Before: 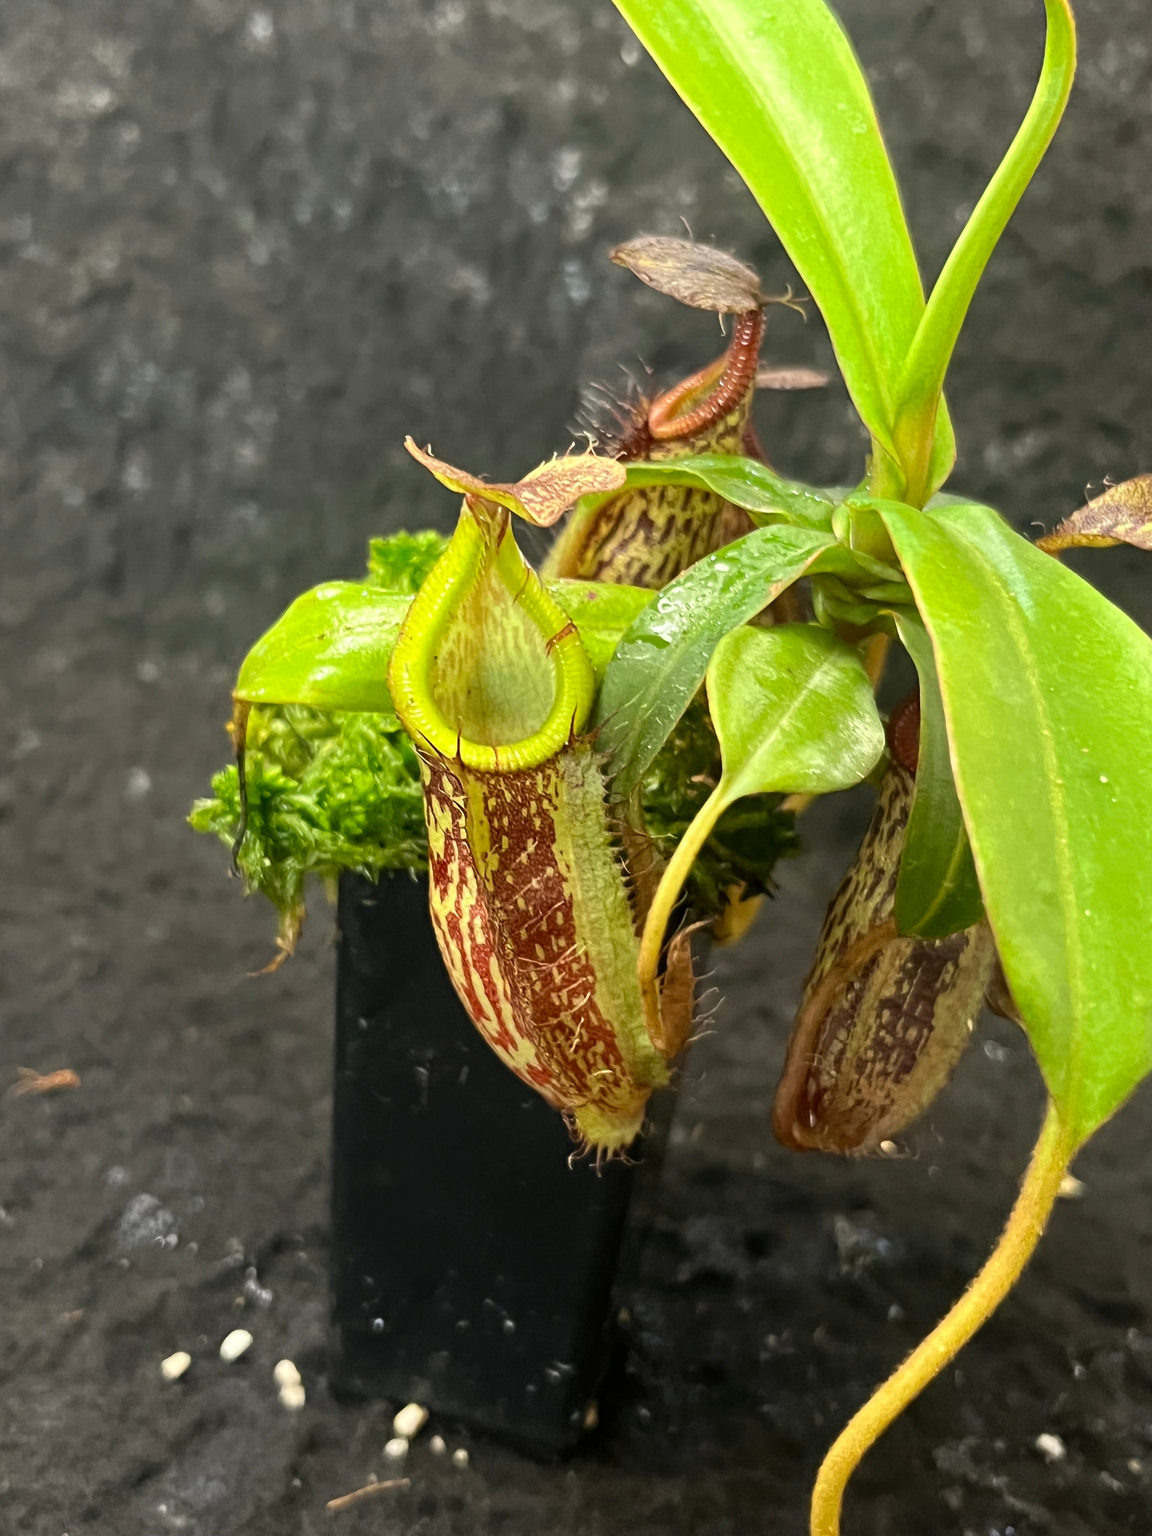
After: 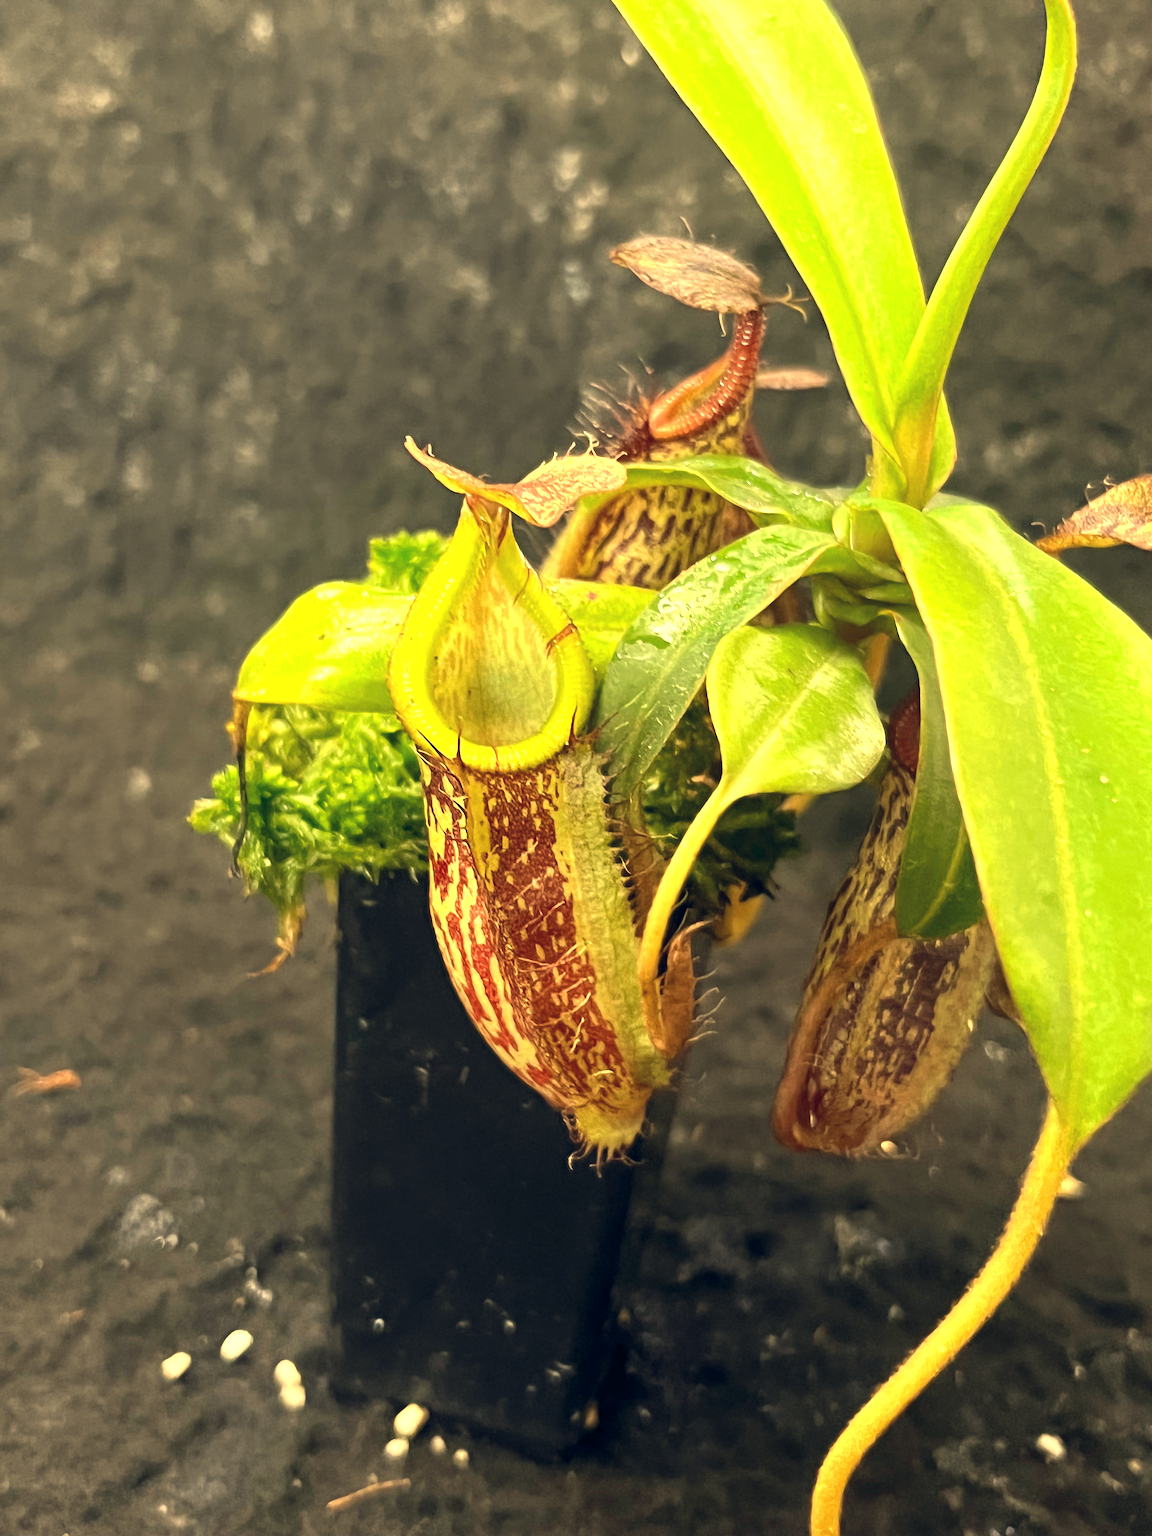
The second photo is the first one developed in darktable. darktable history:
exposure: black level correction 0, exposure 0.5 EV, compensate highlight preservation false
color balance rgb: shadows lift › hue 87.51°, highlights gain › chroma 1.62%, highlights gain › hue 55.1°, global offset › chroma 0.1%, global offset › hue 253.66°, linear chroma grading › global chroma 0.5%
white balance: red 1.08, blue 0.791
